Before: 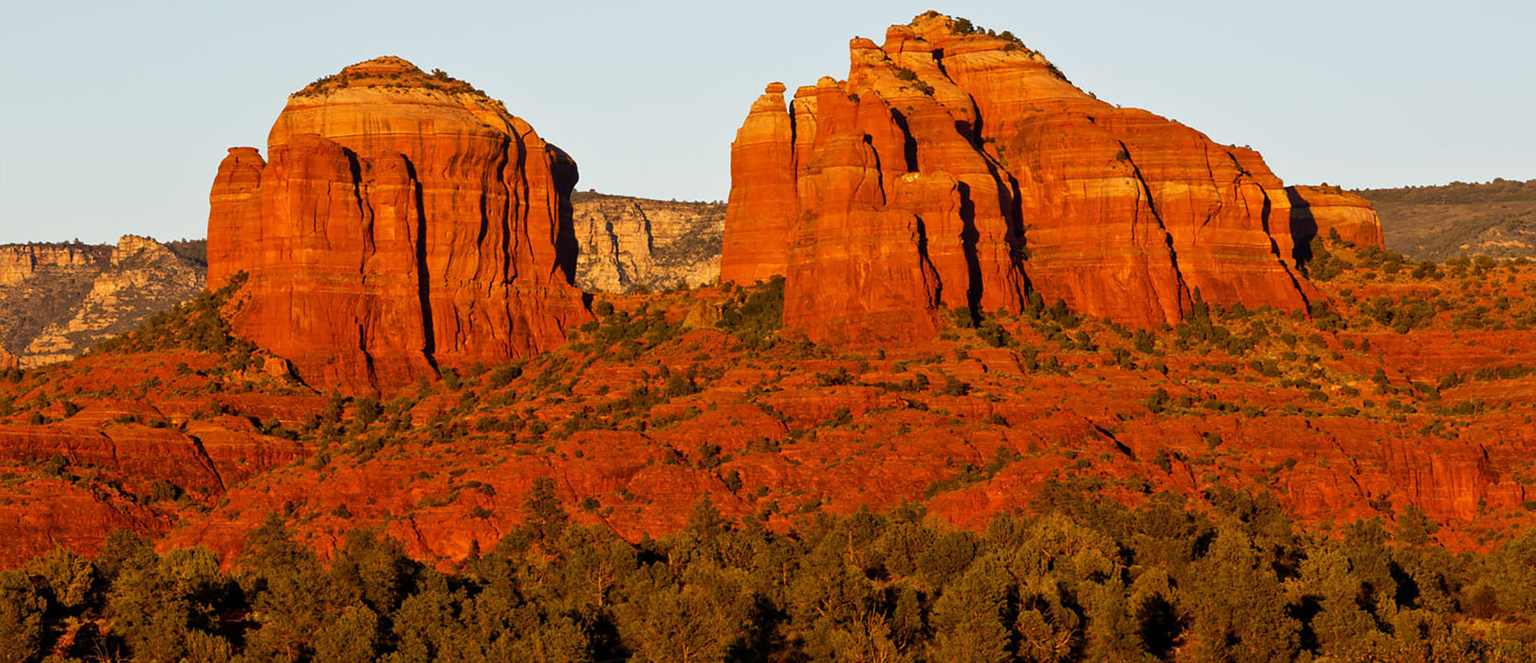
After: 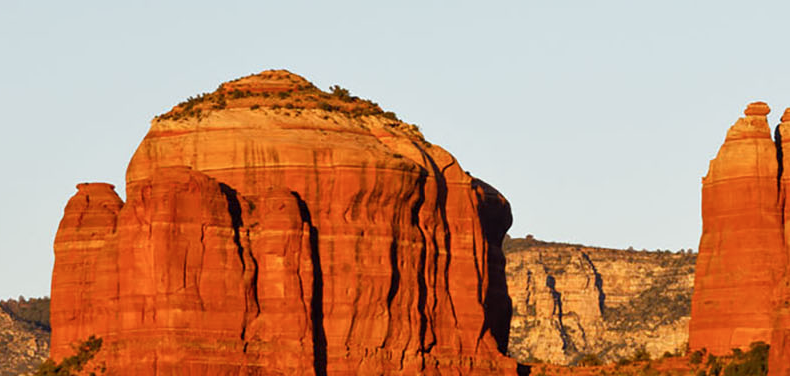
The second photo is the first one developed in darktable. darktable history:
color balance rgb: perceptual saturation grading › global saturation -1.874%, perceptual saturation grading › highlights -7.078%, perceptual saturation grading › mid-tones 7.742%, perceptual saturation grading › shadows 3.319%
crop and rotate: left 10.852%, top 0.062%, right 47.757%, bottom 54.24%
